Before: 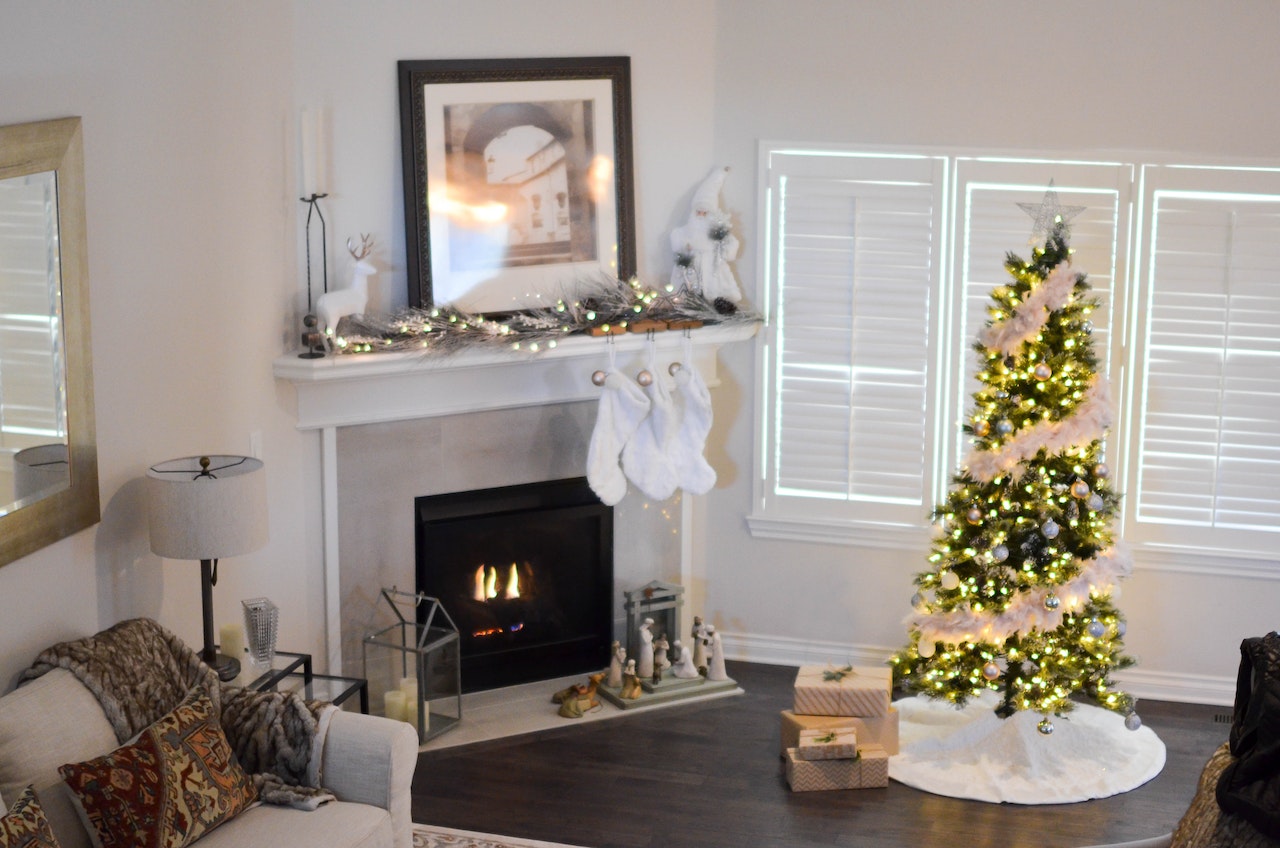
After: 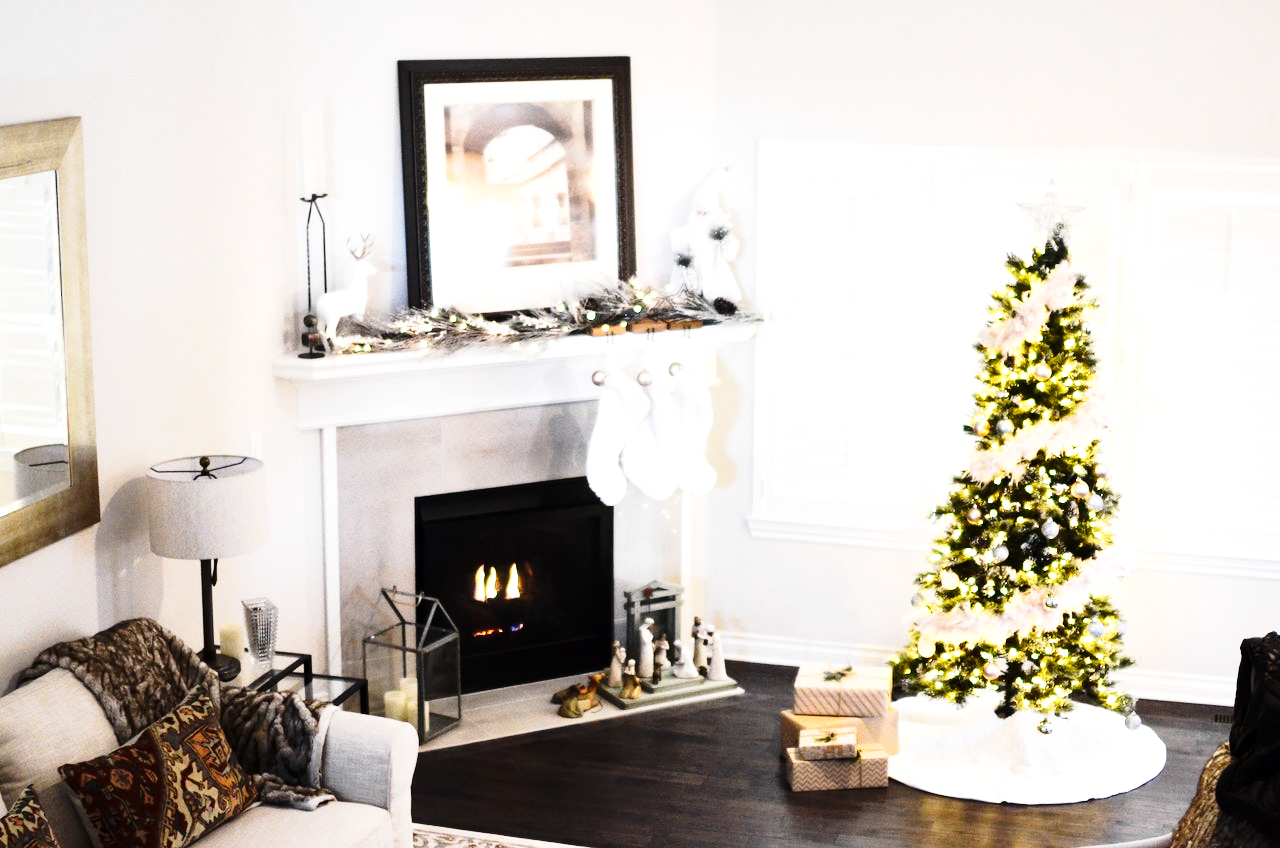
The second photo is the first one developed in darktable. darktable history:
tone equalizer: -8 EV -1.08 EV, -7 EV -1.01 EV, -6 EV -0.867 EV, -5 EV -0.578 EV, -3 EV 0.578 EV, -2 EV 0.867 EV, -1 EV 1.01 EV, +0 EV 1.08 EV, edges refinement/feathering 500, mask exposure compensation -1.57 EV, preserve details no
base curve: curves: ch0 [(0, 0) (0.028, 0.03) (0.121, 0.232) (0.46, 0.748) (0.859, 0.968) (1, 1)], preserve colors none
